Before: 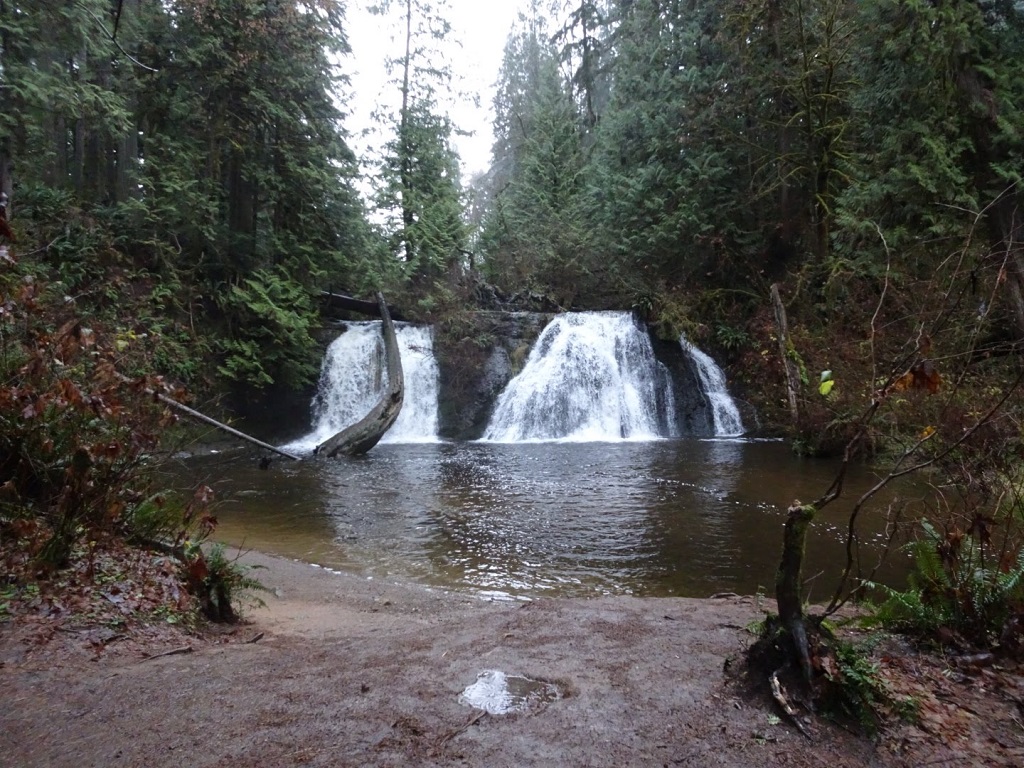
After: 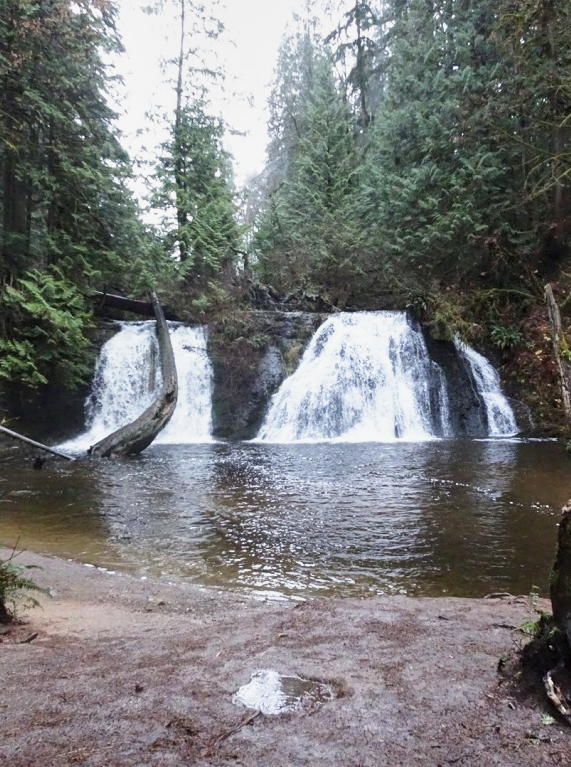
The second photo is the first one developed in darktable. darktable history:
shadows and highlights: soften with gaussian
local contrast: highlights 104%, shadows 99%, detail 119%, midtone range 0.2
crop: left 22.076%, right 22.103%, bottom 0.014%
base curve: curves: ch0 [(0, 0) (0.088, 0.125) (0.176, 0.251) (0.354, 0.501) (0.613, 0.749) (1, 0.877)], preserve colors none
